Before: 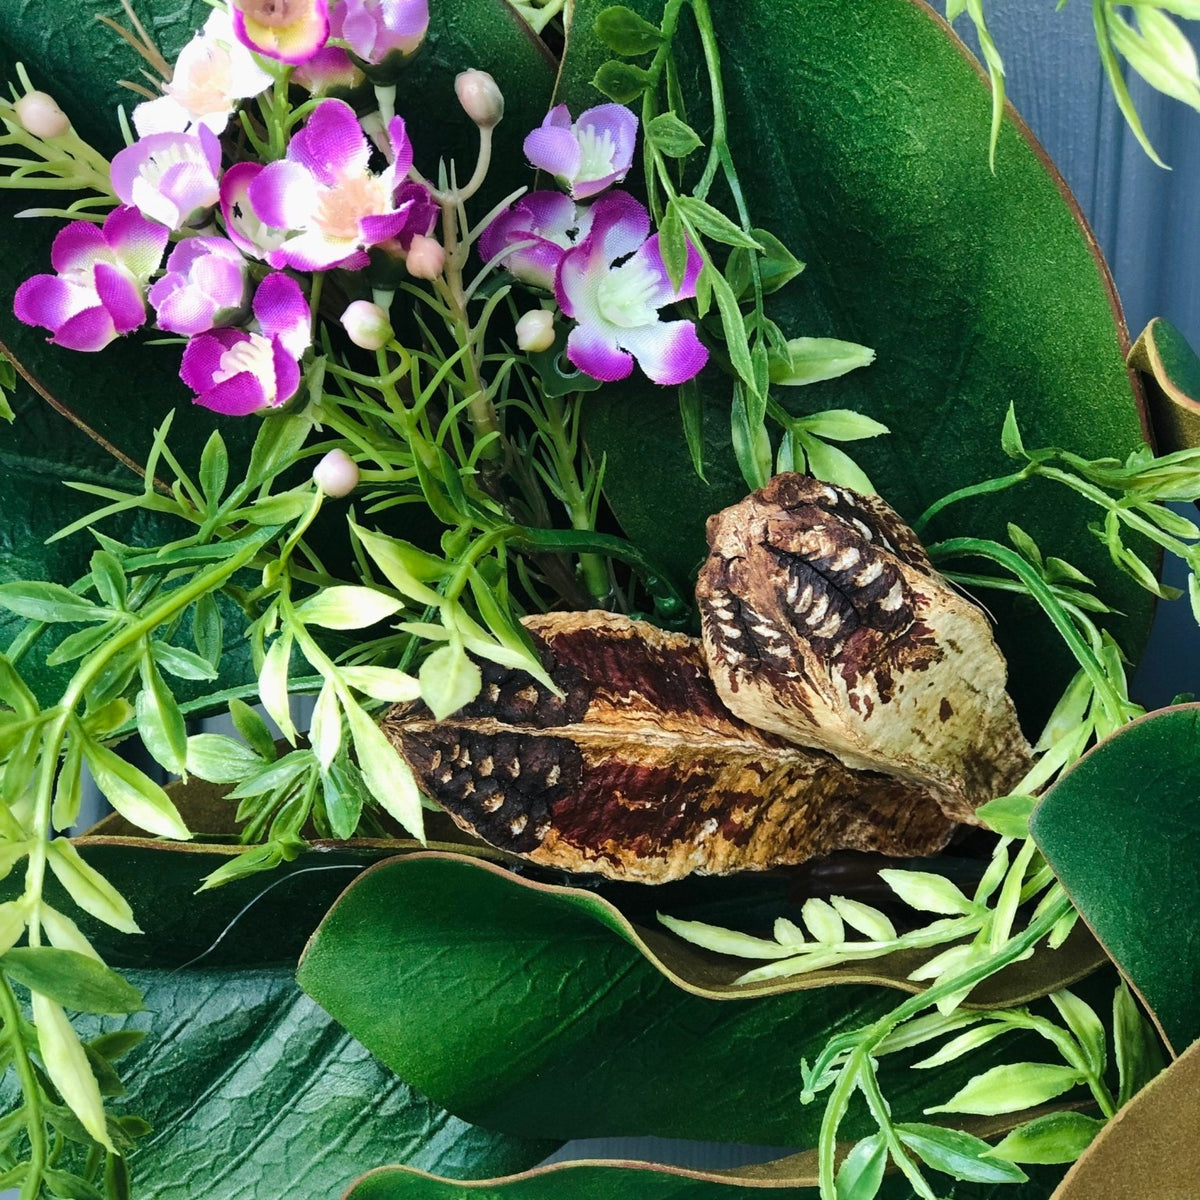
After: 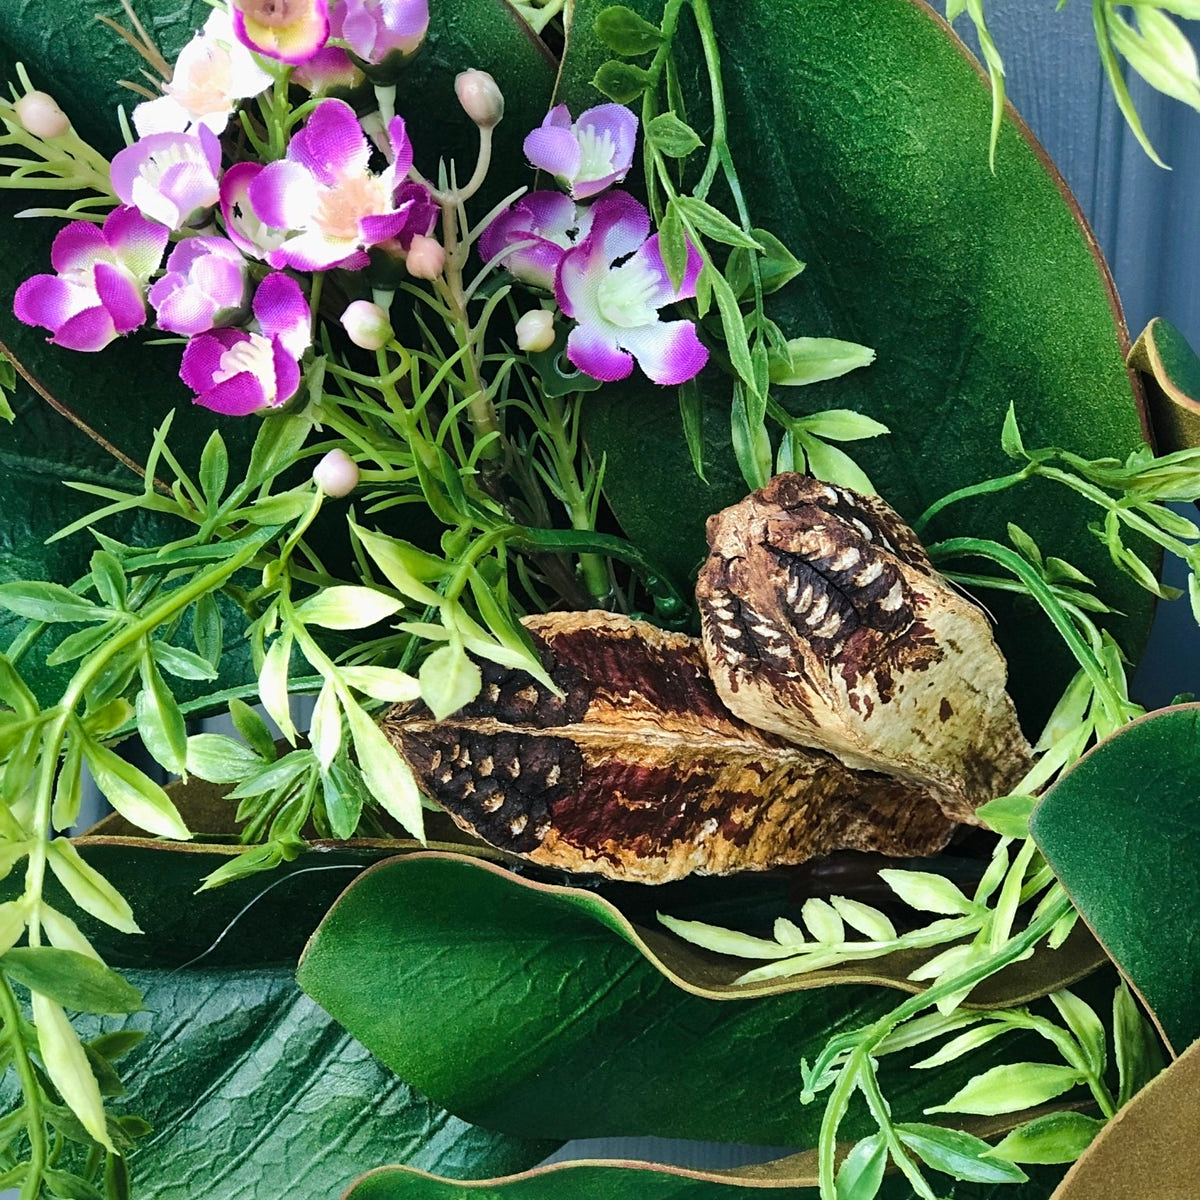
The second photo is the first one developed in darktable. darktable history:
sharpen: amount 0.21
shadows and highlights: low approximation 0.01, soften with gaussian
